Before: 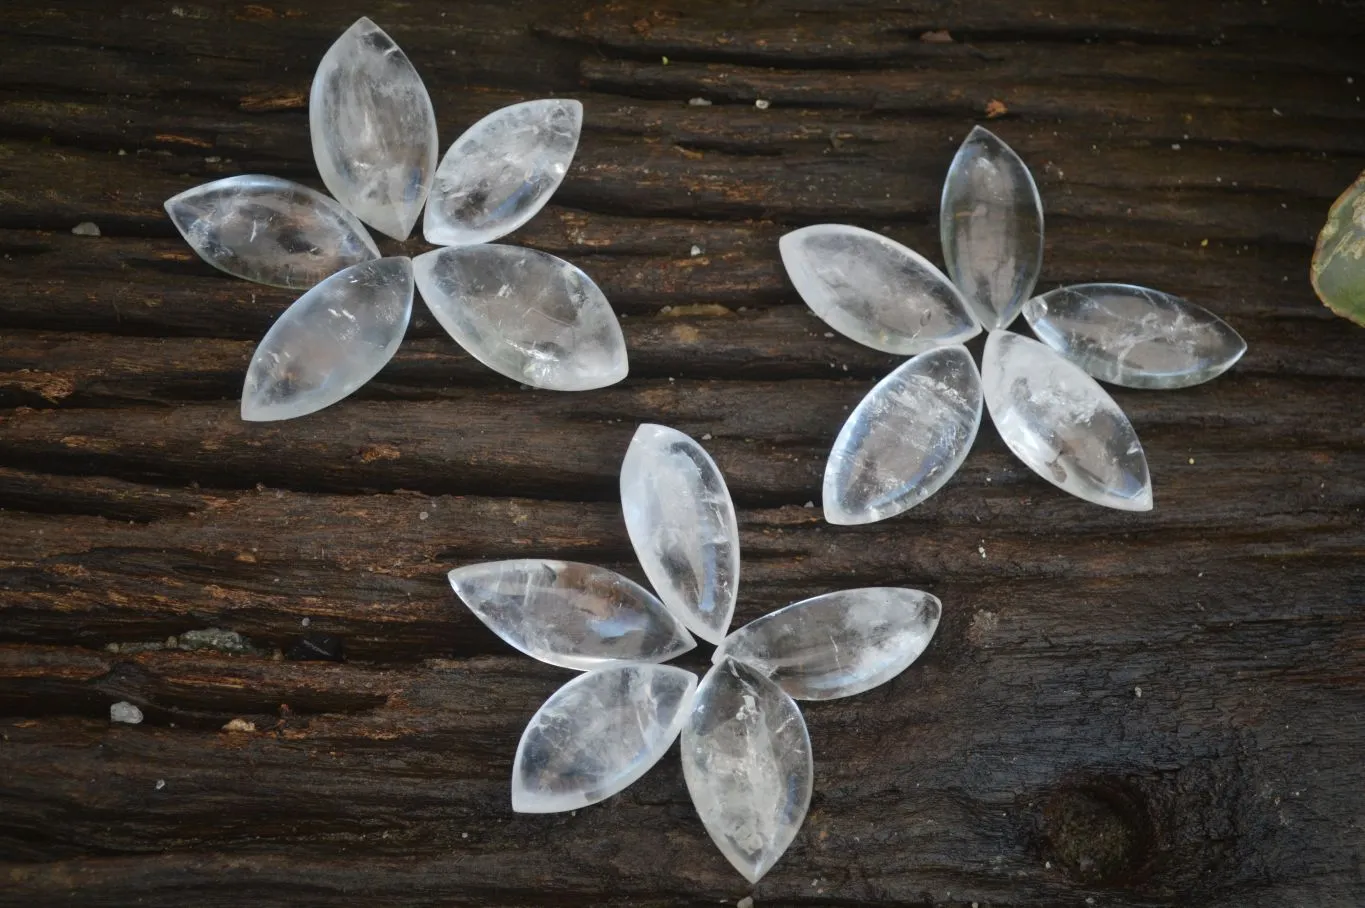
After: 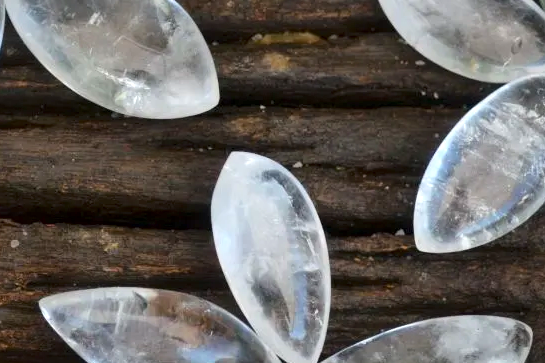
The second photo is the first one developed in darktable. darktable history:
local contrast: mode bilateral grid, contrast 70, coarseness 75, detail 180%, midtone range 0.2
crop: left 30%, top 30%, right 30%, bottom 30%
color balance rgb: perceptual saturation grading › global saturation 25%, global vibrance 20%
